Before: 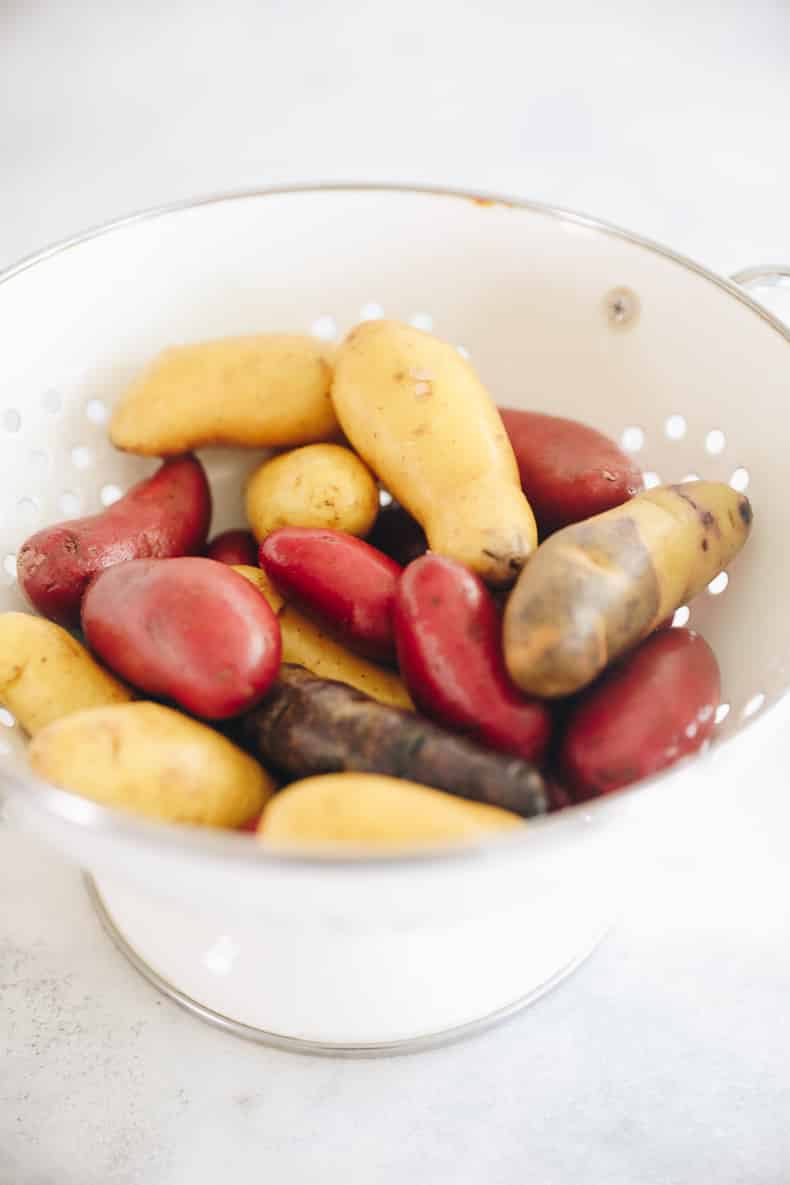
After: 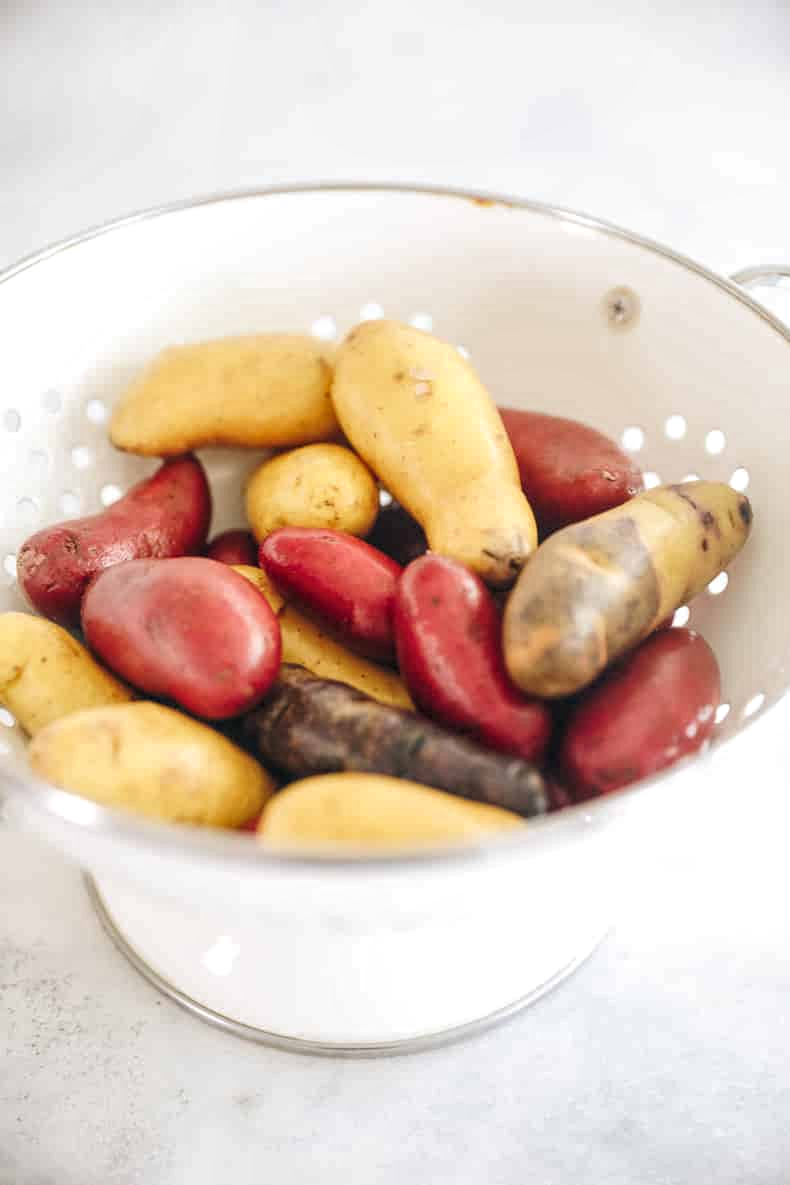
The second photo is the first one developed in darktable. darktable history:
local contrast: highlights 99%, shadows 86%, detail 160%, midtone range 0.2
